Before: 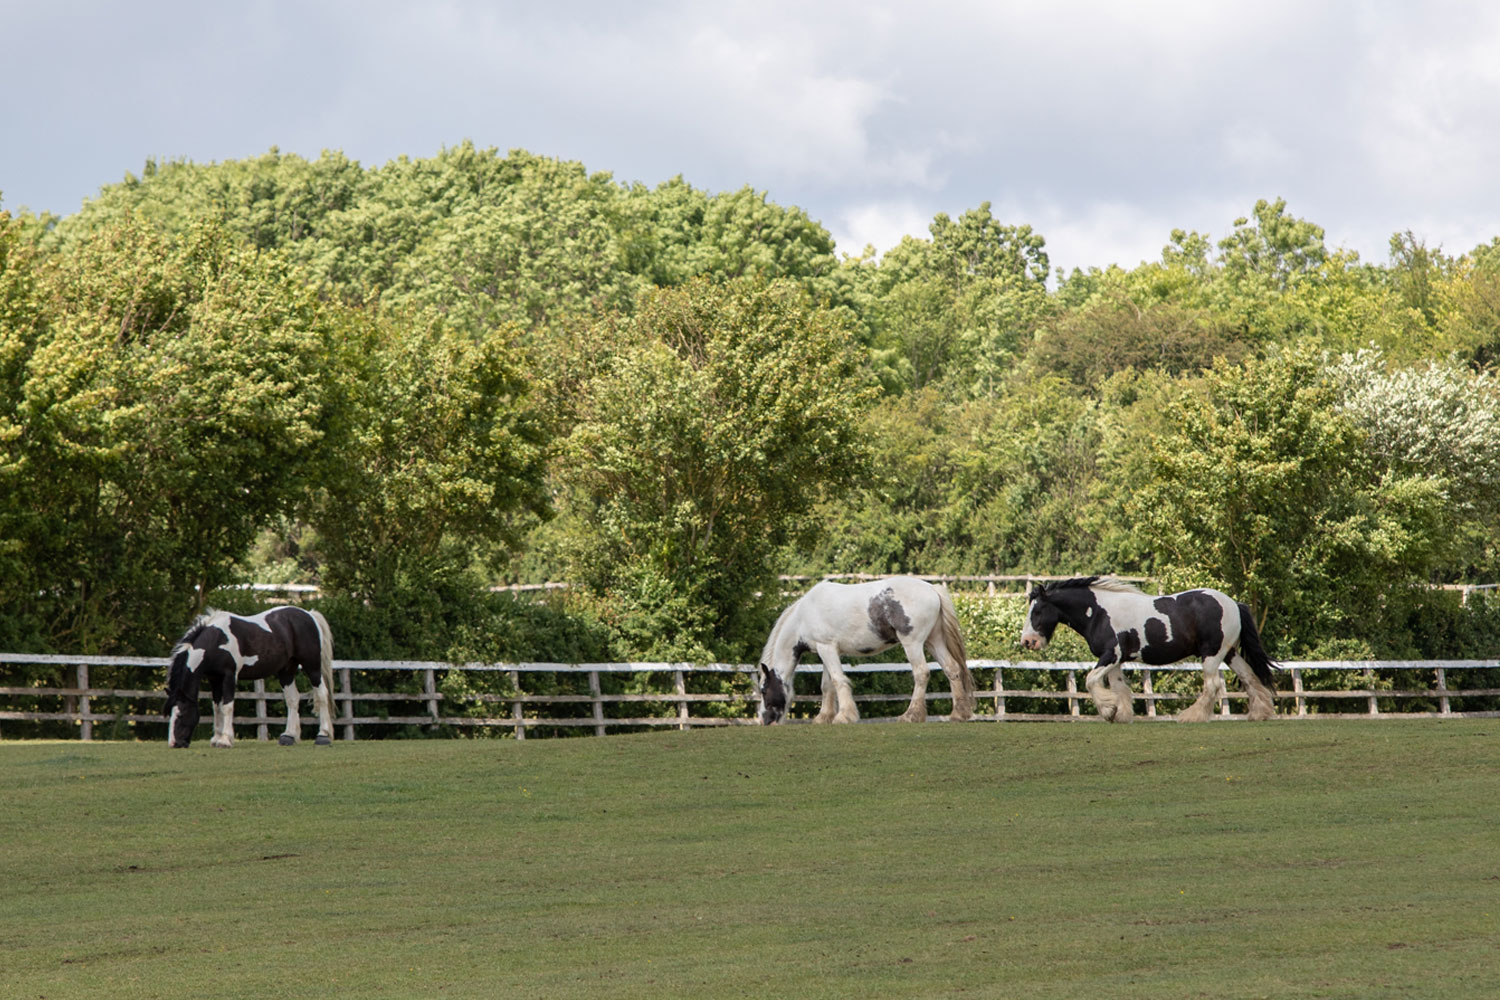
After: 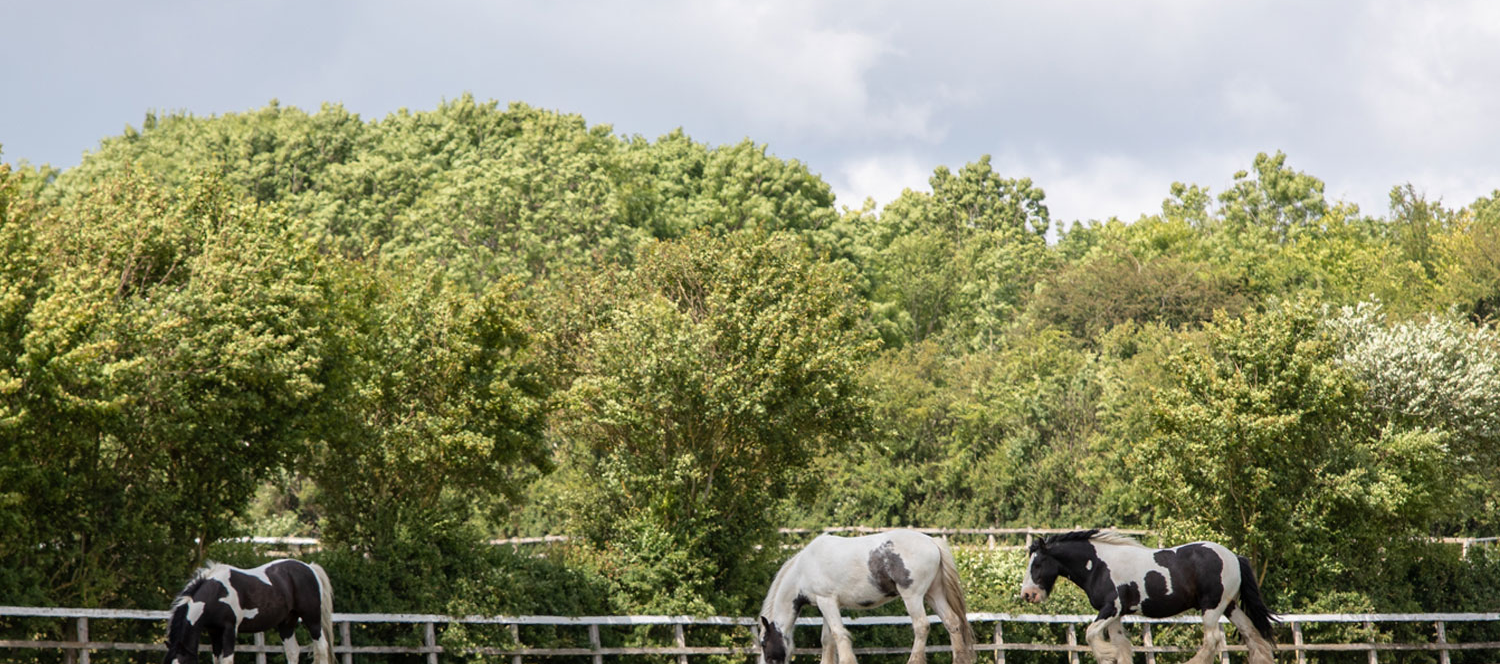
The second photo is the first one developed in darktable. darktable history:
crop and rotate: top 4.755%, bottom 28.779%
